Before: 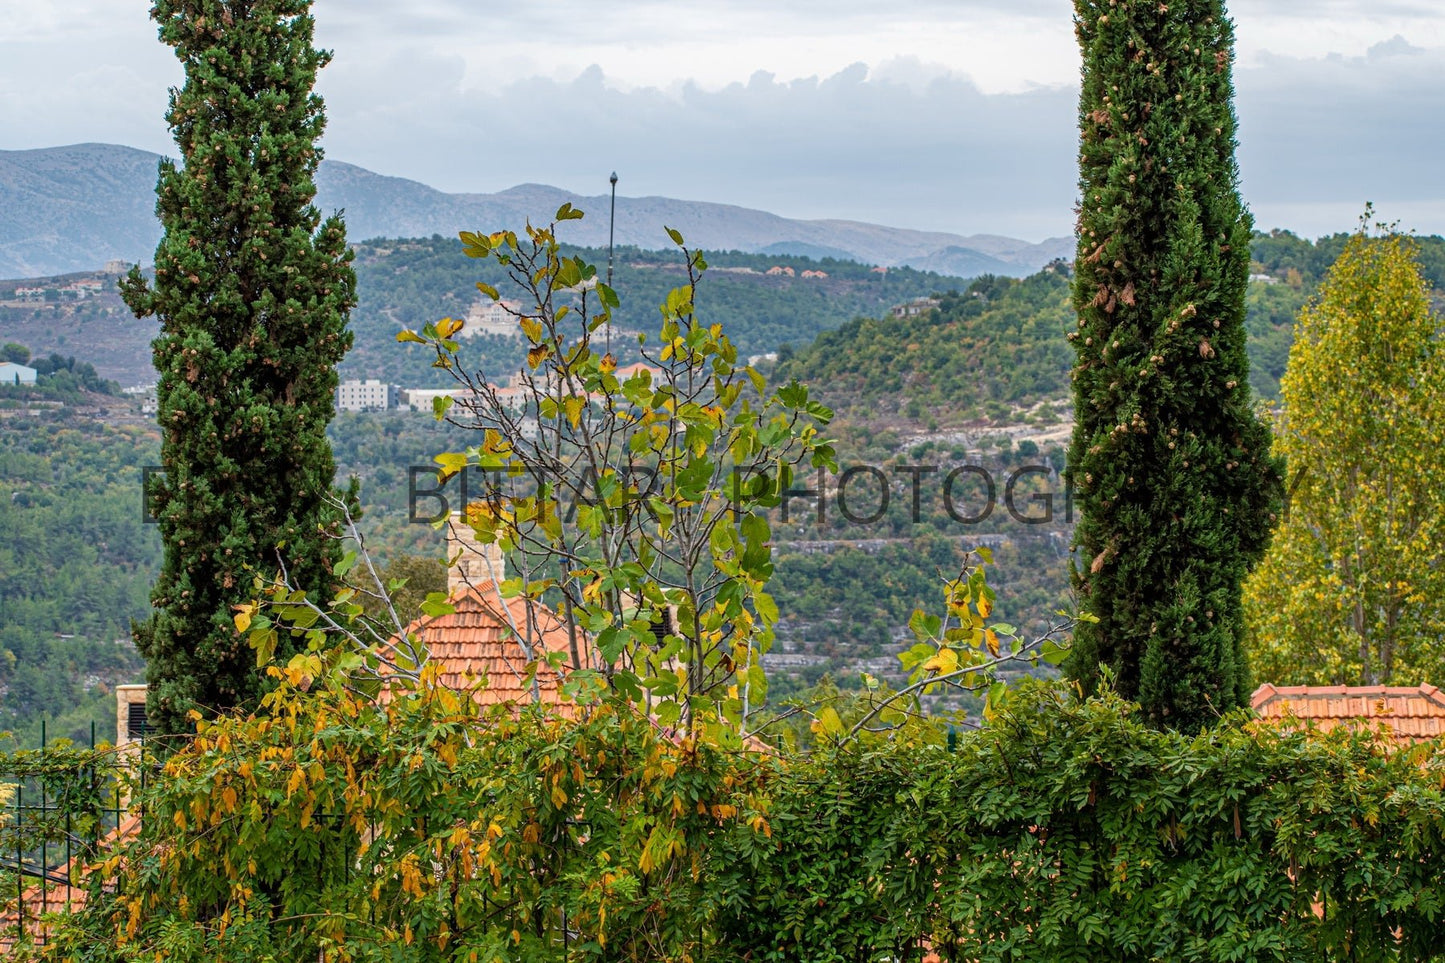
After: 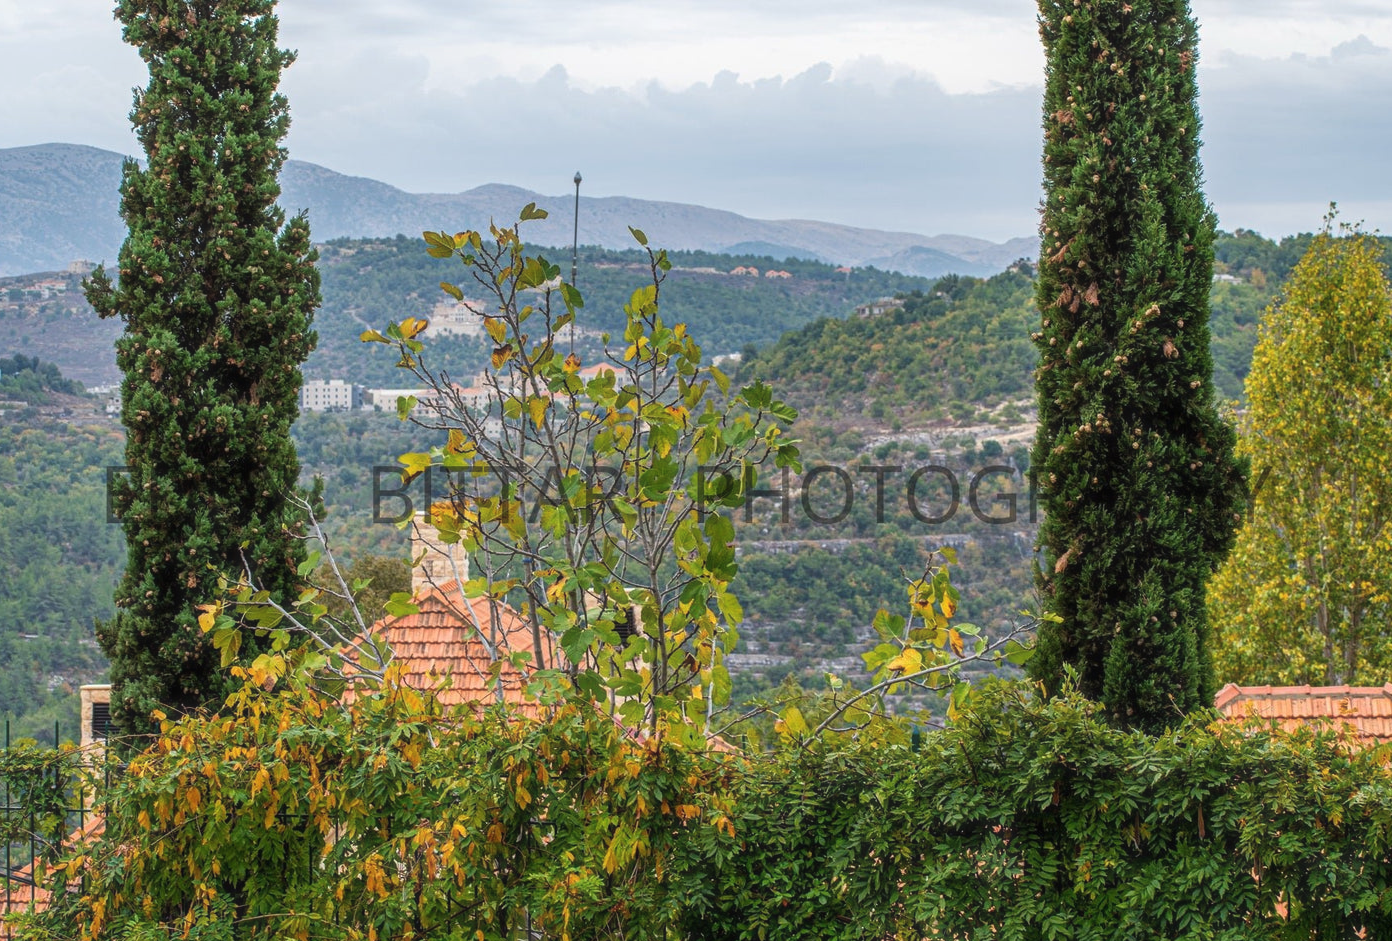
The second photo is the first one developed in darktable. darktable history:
crop and rotate: left 2.536%, right 1.107%, bottom 2.246%
haze removal: strength -0.09, adaptive false
